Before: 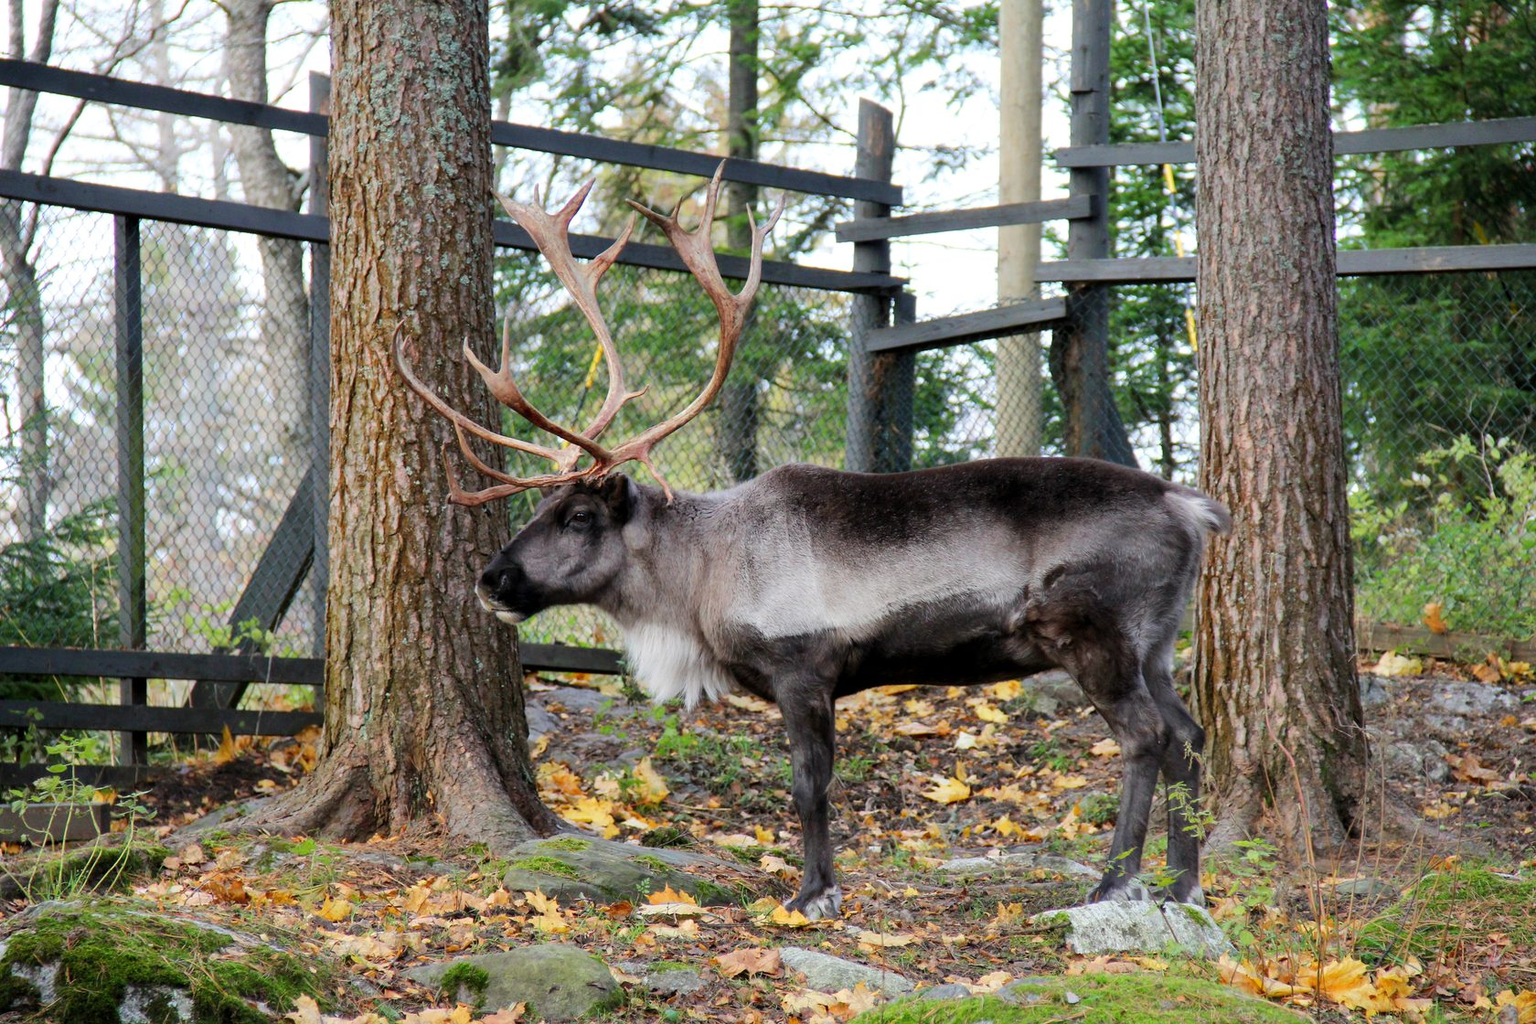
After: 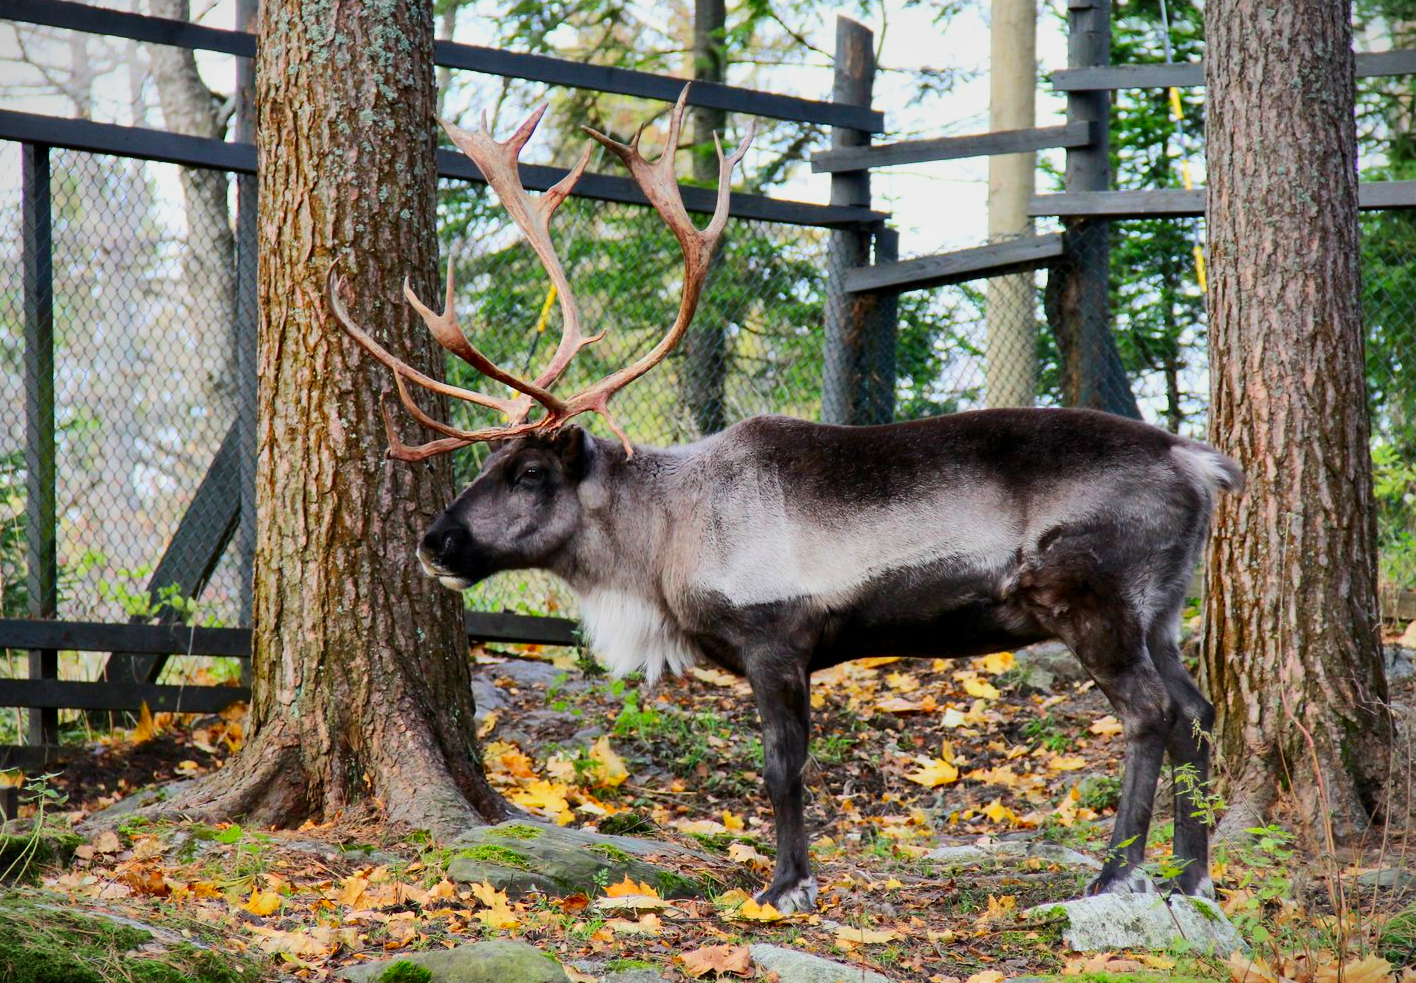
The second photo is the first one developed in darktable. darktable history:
tone equalizer: -8 EV -0.002 EV, -7 EV 0.004 EV, -6 EV -0.011 EV, -5 EV 0.012 EV, -4 EV -0.025 EV, -3 EV 0.021 EV, -2 EV -0.085 EV, -1 EV -0.287 EV, +0 EV -0.572 EV, edges refinement/feathering 500, mask exposure compensation -1.57 EV, preserve details no
vignetting: fall-off start 97.17%, width/height ratio 1.184
shadows and highlights: low approximation 0.01, soften with gaussian
crop: left 6.162%, top 8.24%, right 9.525%, bottom 3.97%
contrast brightness saturation: contrast 0.182, saturation 0.296
